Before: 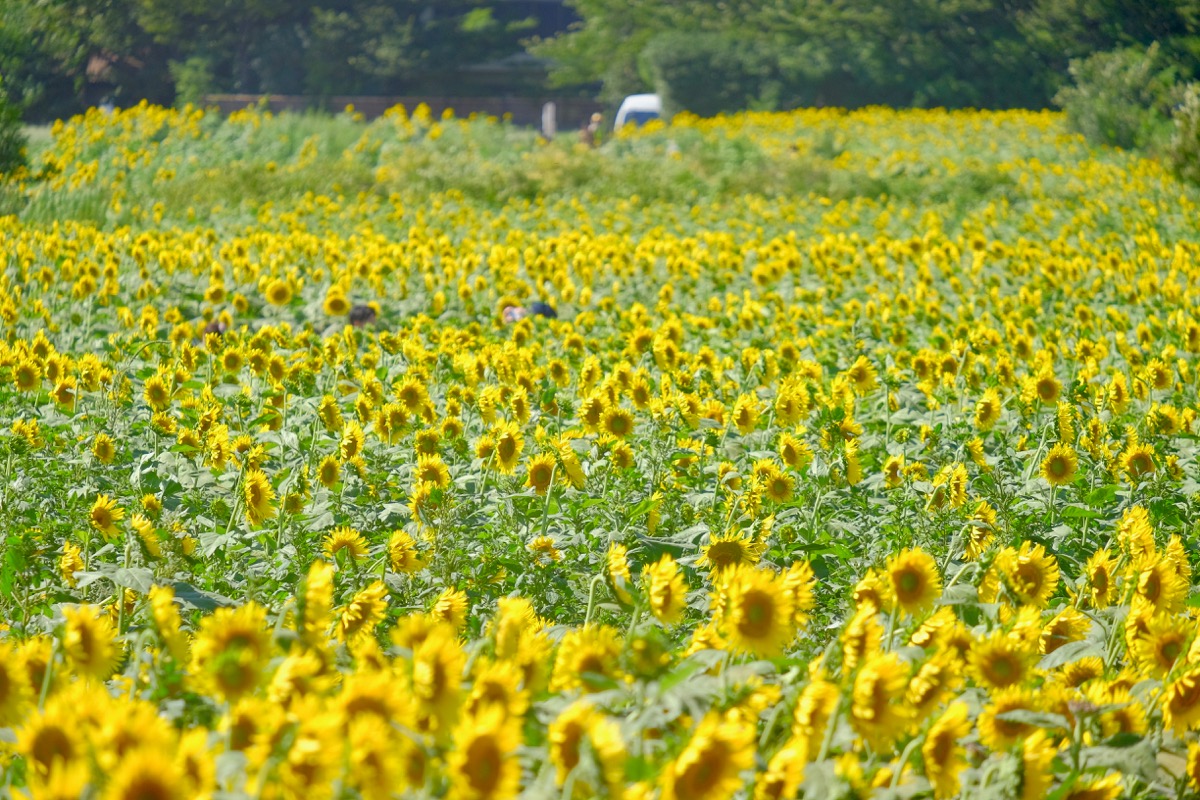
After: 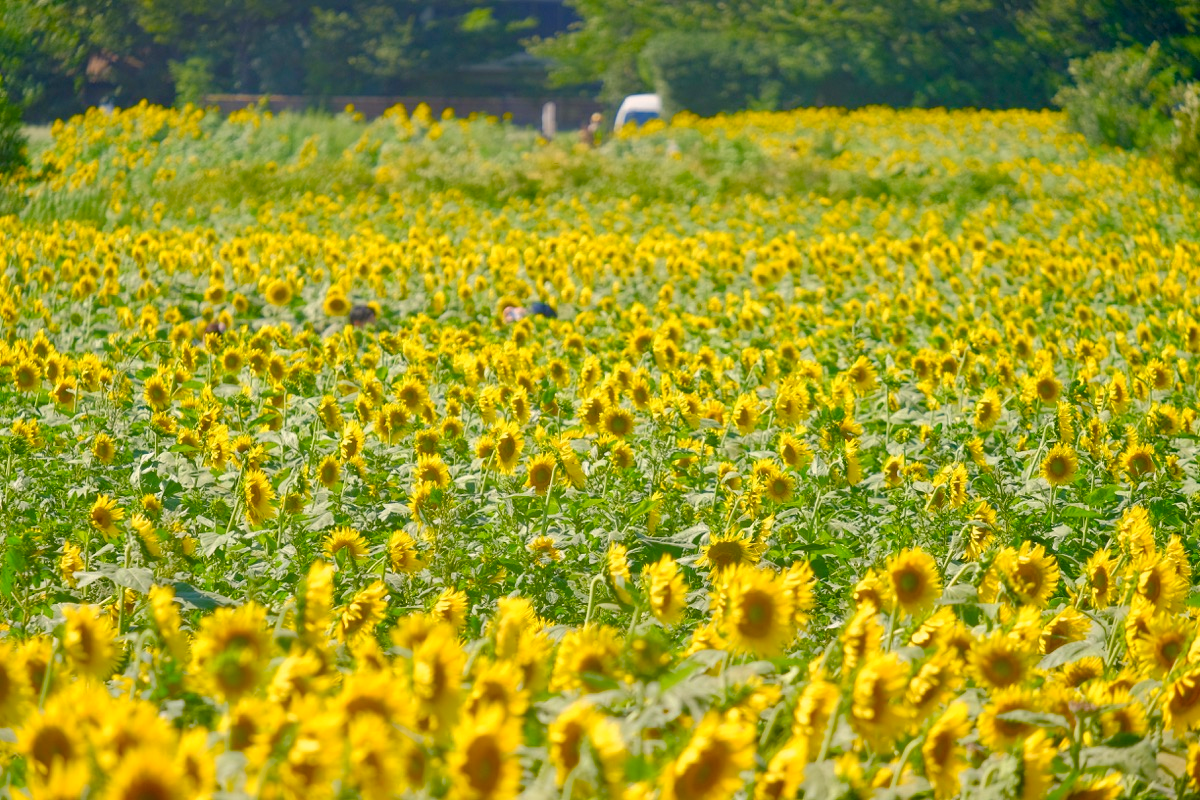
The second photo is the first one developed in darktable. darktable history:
color balance rgb: highlights gain › chroma 3.086%, highlights gain › hue 60.23°, perceptual saturation grading › global saturation 20%, perceptual saturation grading › highlights -25.887%, perceptual saturation grading › shadows 24.527%, global vibrance 20%
